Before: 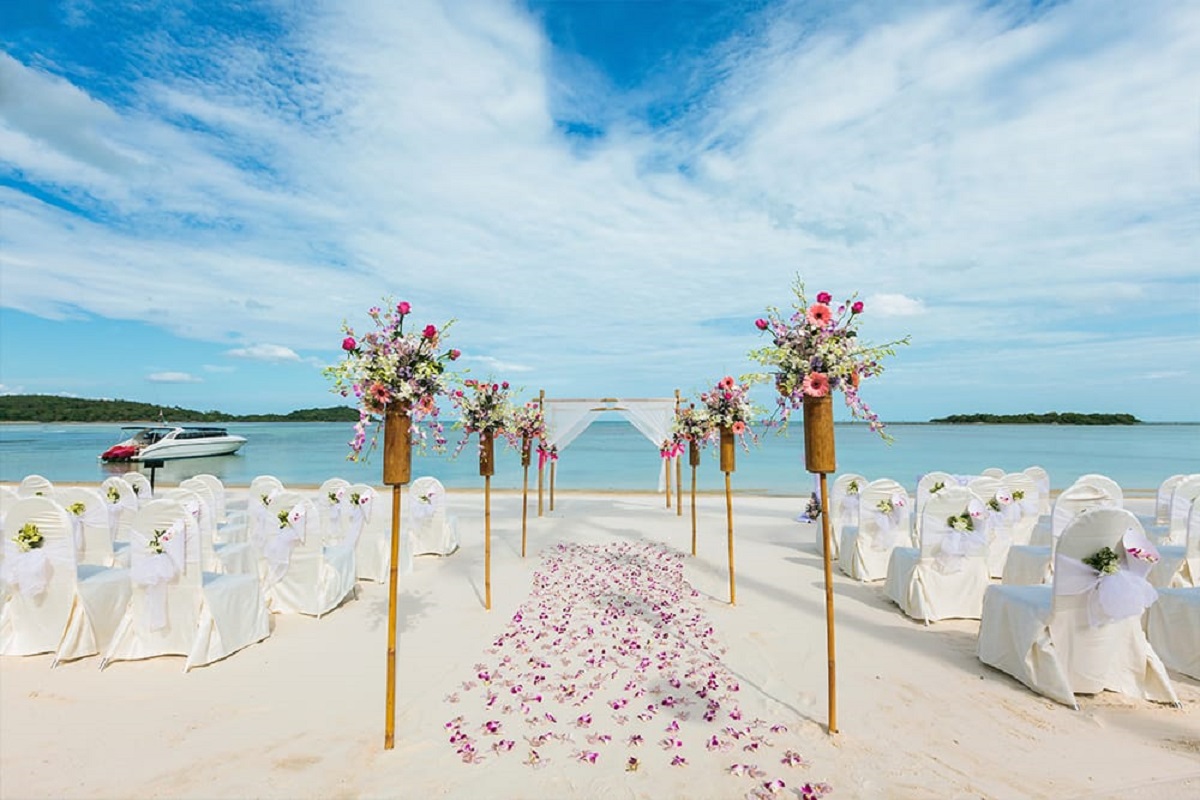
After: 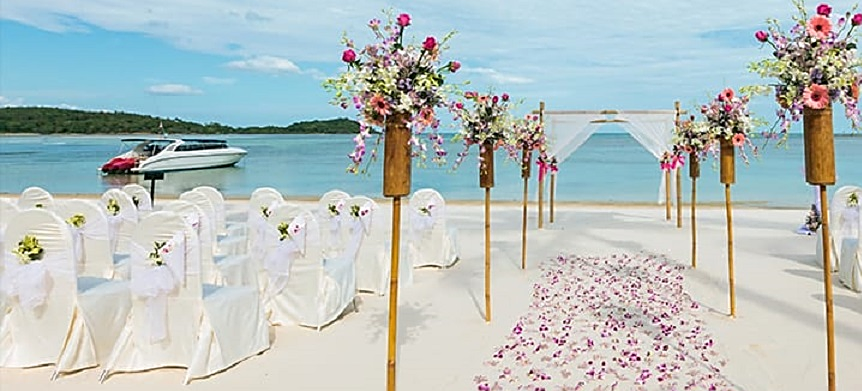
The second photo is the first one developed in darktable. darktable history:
crop: top 36.115%, right 28.149%, bottom 14.897%
sharpen: on, module defaults
